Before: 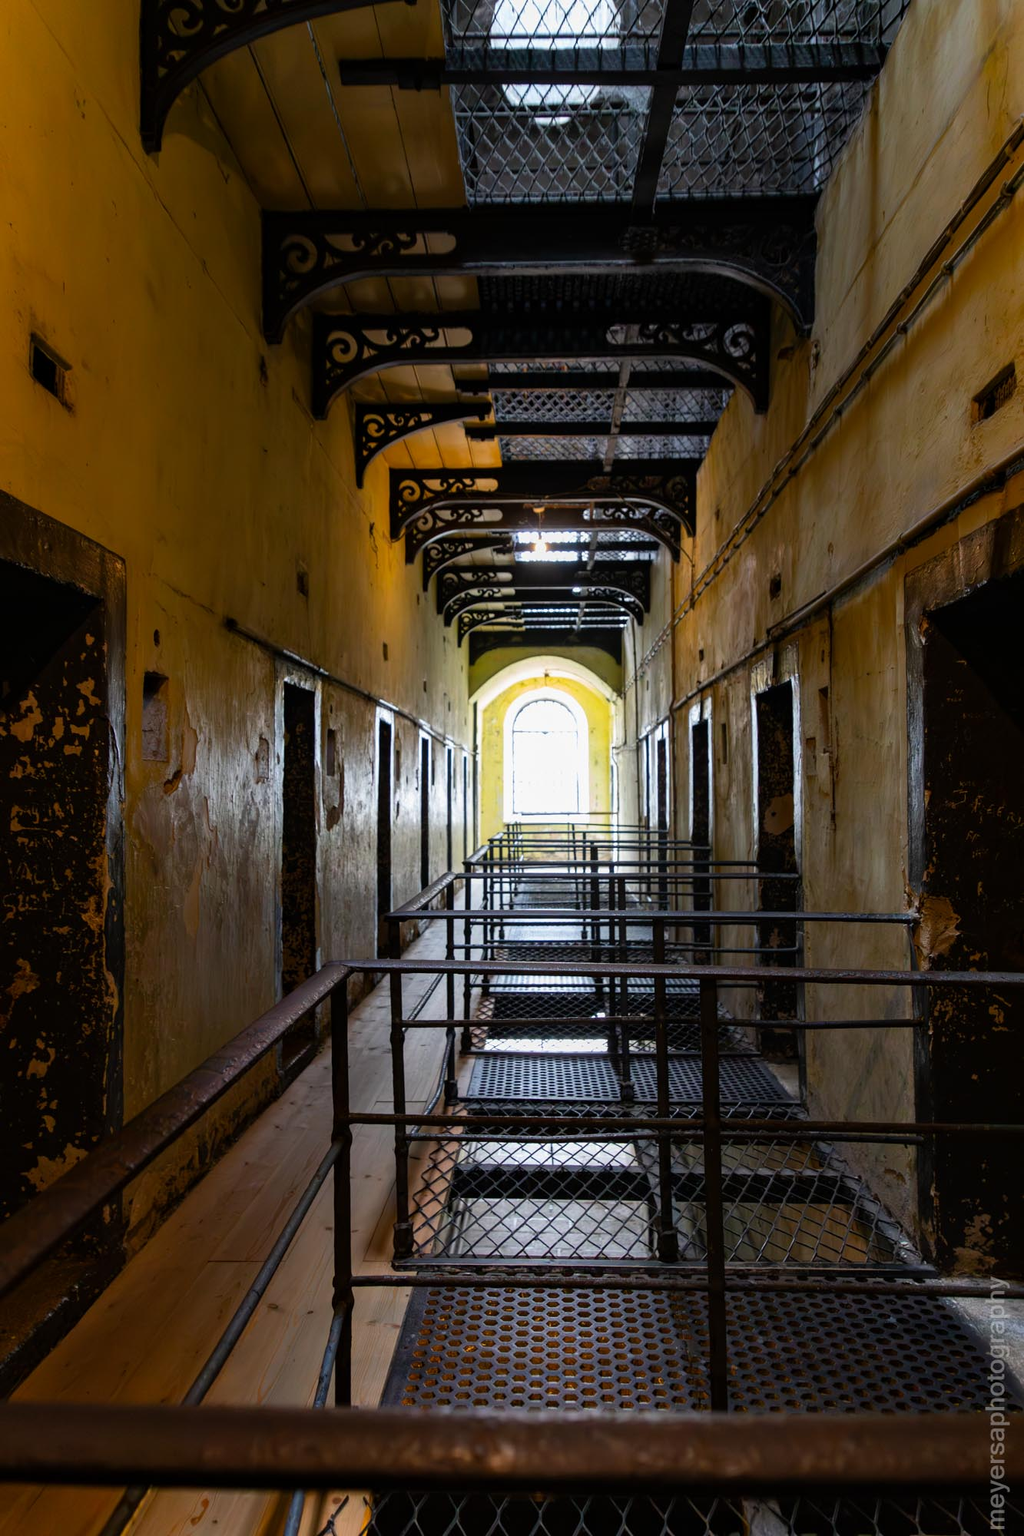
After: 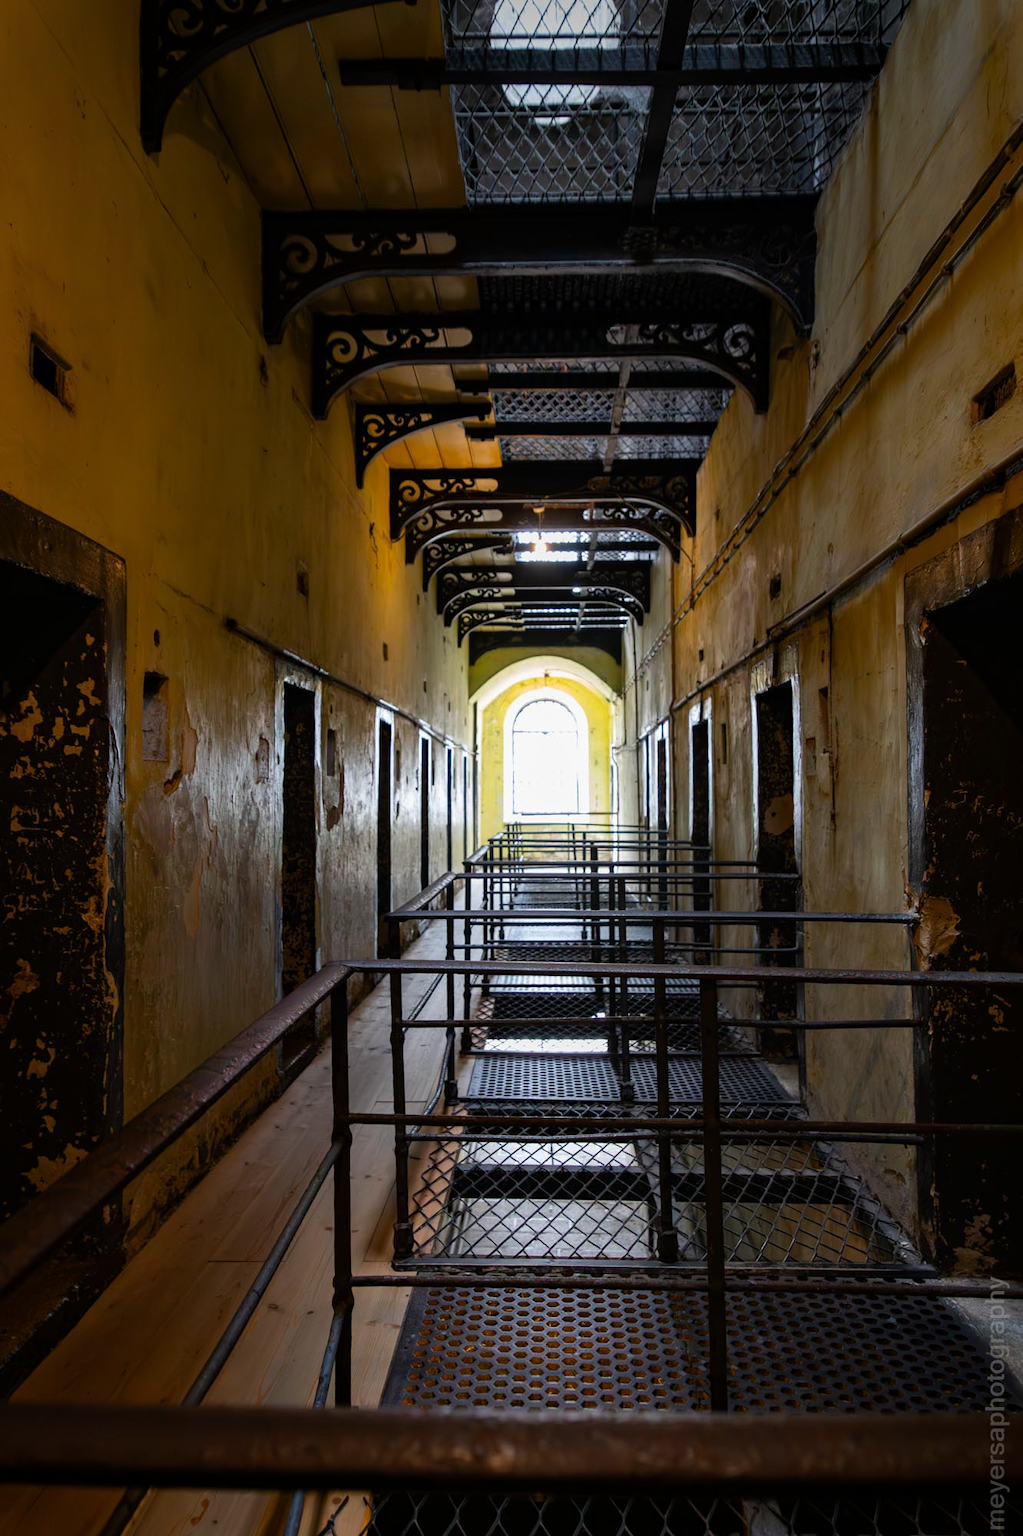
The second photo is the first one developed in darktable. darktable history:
vignetting: fall-off start 65.63%, brightness -0.644, saturation -0.013, width/height ratio 0.882
